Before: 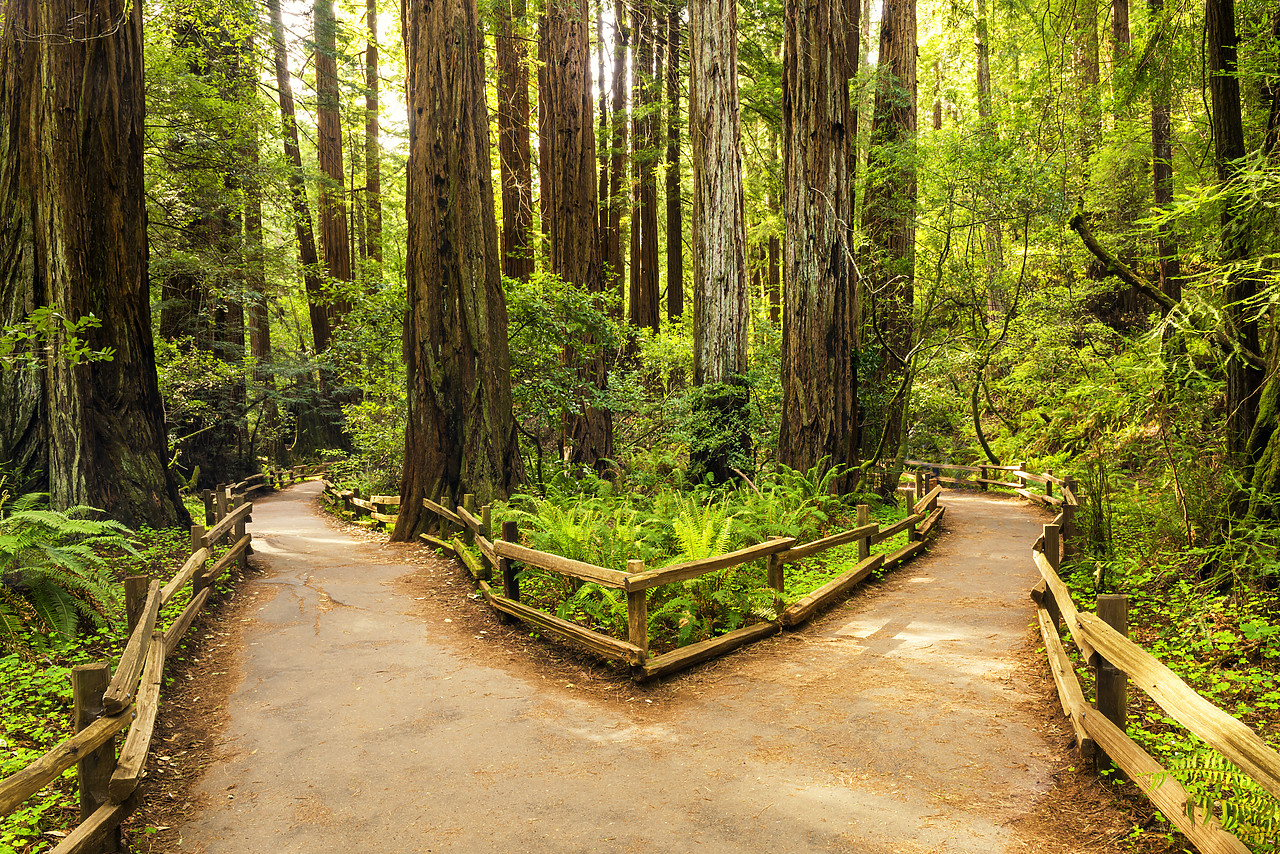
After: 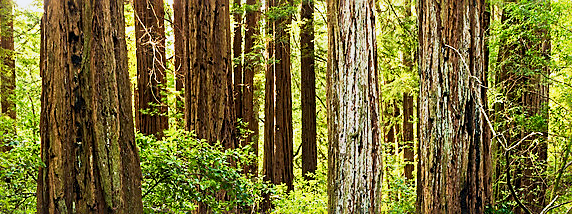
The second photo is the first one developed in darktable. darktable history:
crop: left 28.64%, top 16.832%, right 26.637%, bottom 58.055%
base curve: curves: ch0 [(0, 0) (0.088, 0.125) (0.176, 0.251) (0.354, 0.501) (0.613, 0.749) (1, 0.877)], preserve colors none
sharpen: on, module defaults
color calibration: illuminant as shot in camera, x 0.358, y 0.373, temperature 4628.91 K
white balance: red 0.984, blue 1.059
